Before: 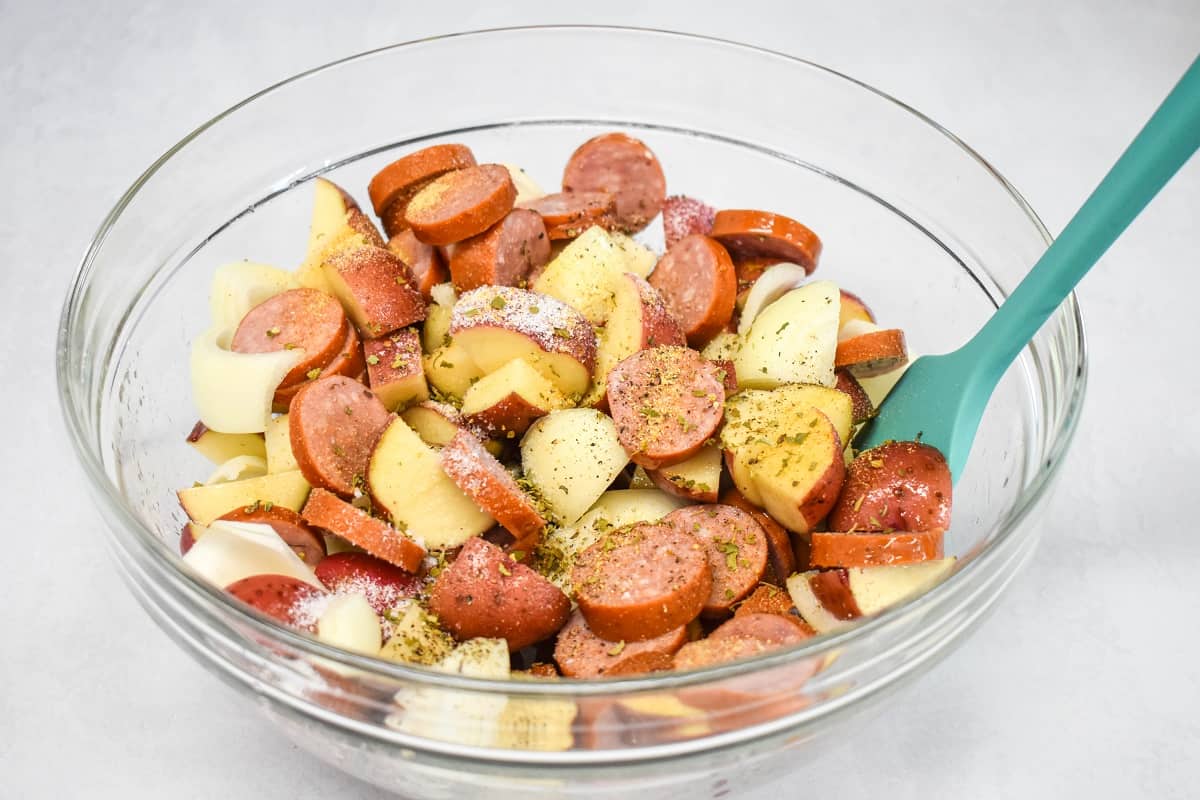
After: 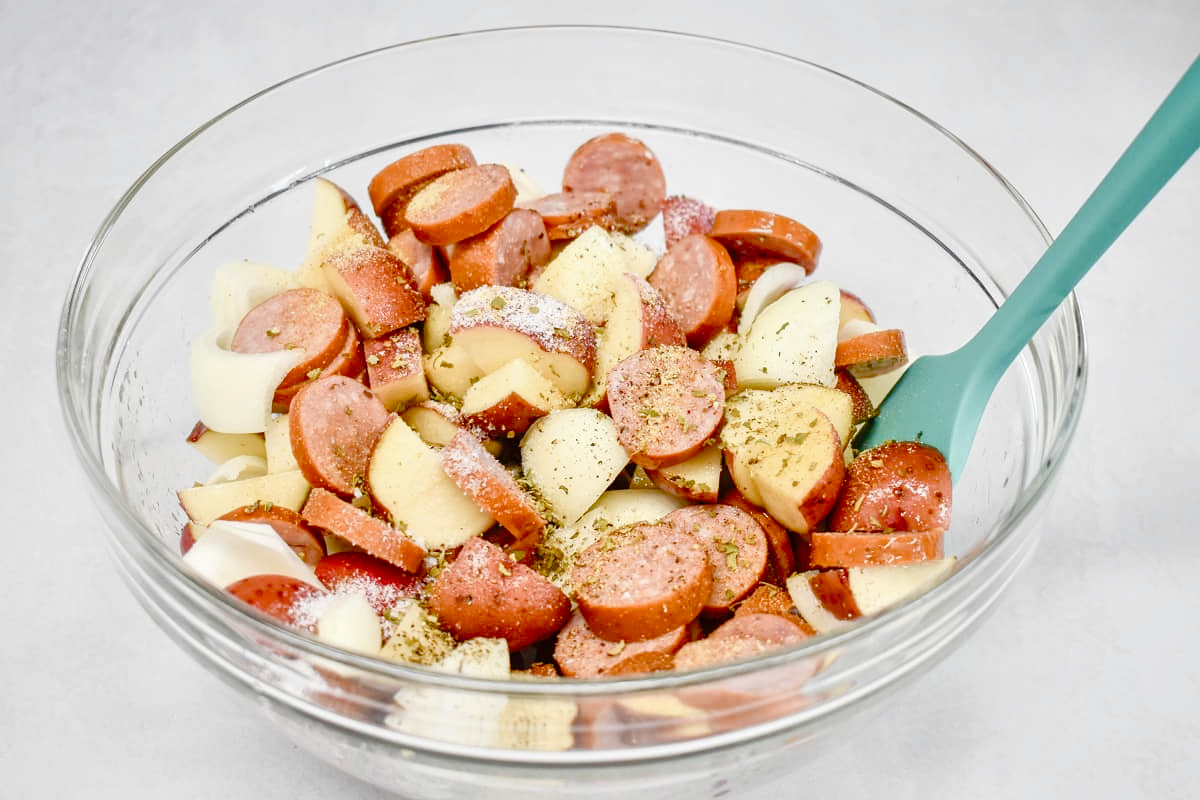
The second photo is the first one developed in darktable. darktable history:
local contrast: mode bilateral grid, contrast 19, coarseness 50, detail 143%, midtone range 0.2
tone curve: curves: ch0 [(0, 0.01) (0.058, 0.039) (0.159, 0.117) (0.282, 0.327) (0.45, 0.534) (0.676, 0.751) (0.89, 0.919) (1, 1)]; ch1 [(0, 0) (0.094, 0.081) (0.285, 0.299) (0.385, 0.403) (0.447, 0.455) (0.495, 0.496) (0.544, 0.552) (0.589, 0.612) (0.722, 0.728) (1, 1)]; ch2 [(0, 0) (0.257, 0.217) (0.43, 0.421) (0.498, 0.507) (0.531, 0.544) (0.56, 0.579) (0.625, 0.642) (1, 1)], preserve colors none
color balance rgb: perceptual saturation grading › global saturation -0.103%, perceptual saturation grading › highlights -25.081%, perceptual saturation grading › shadows 29.264%, contrast -10.47%
